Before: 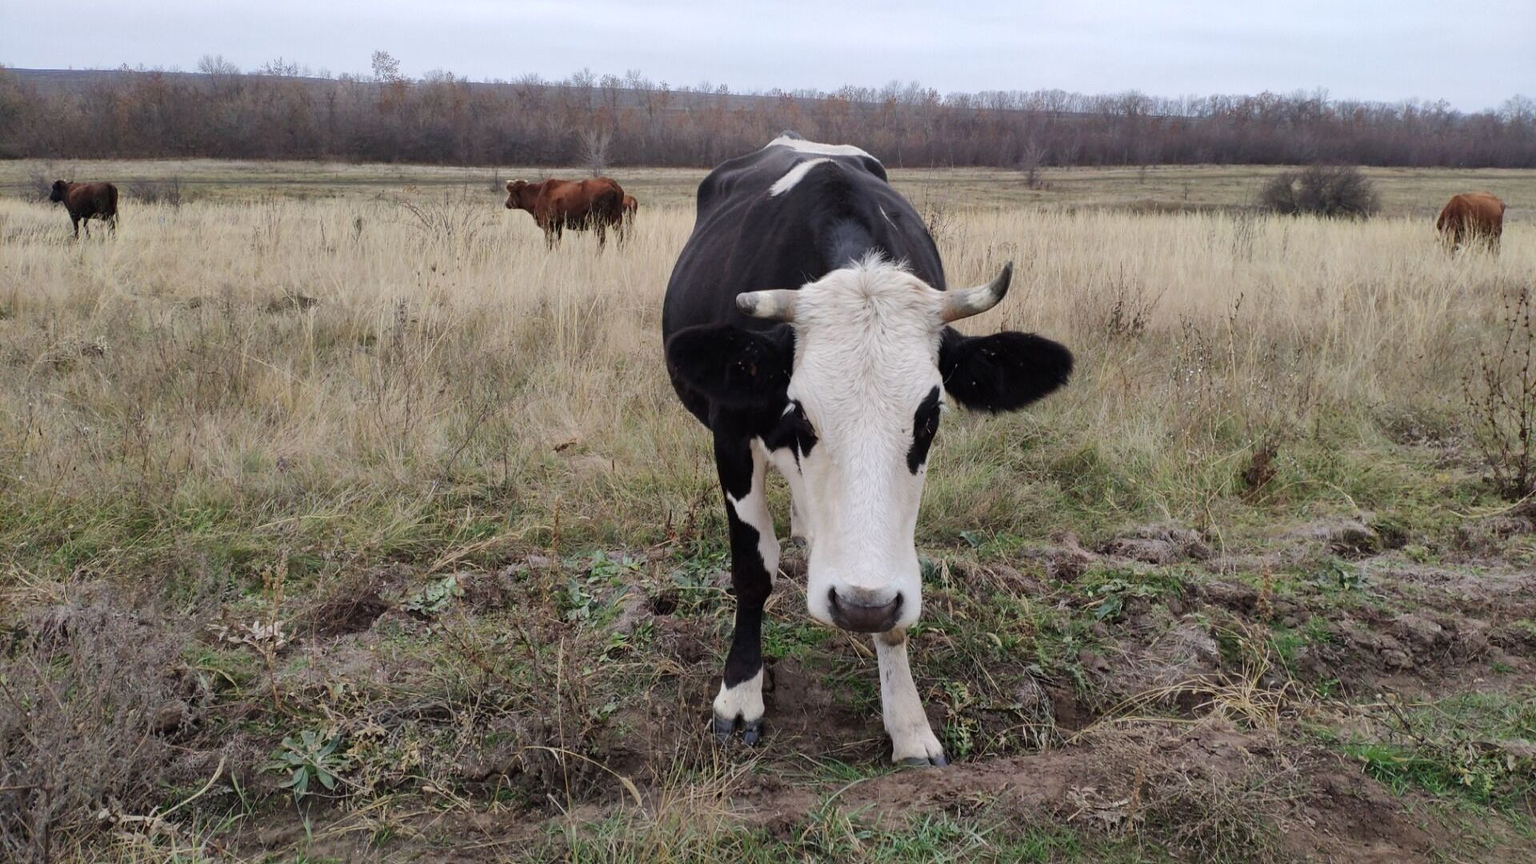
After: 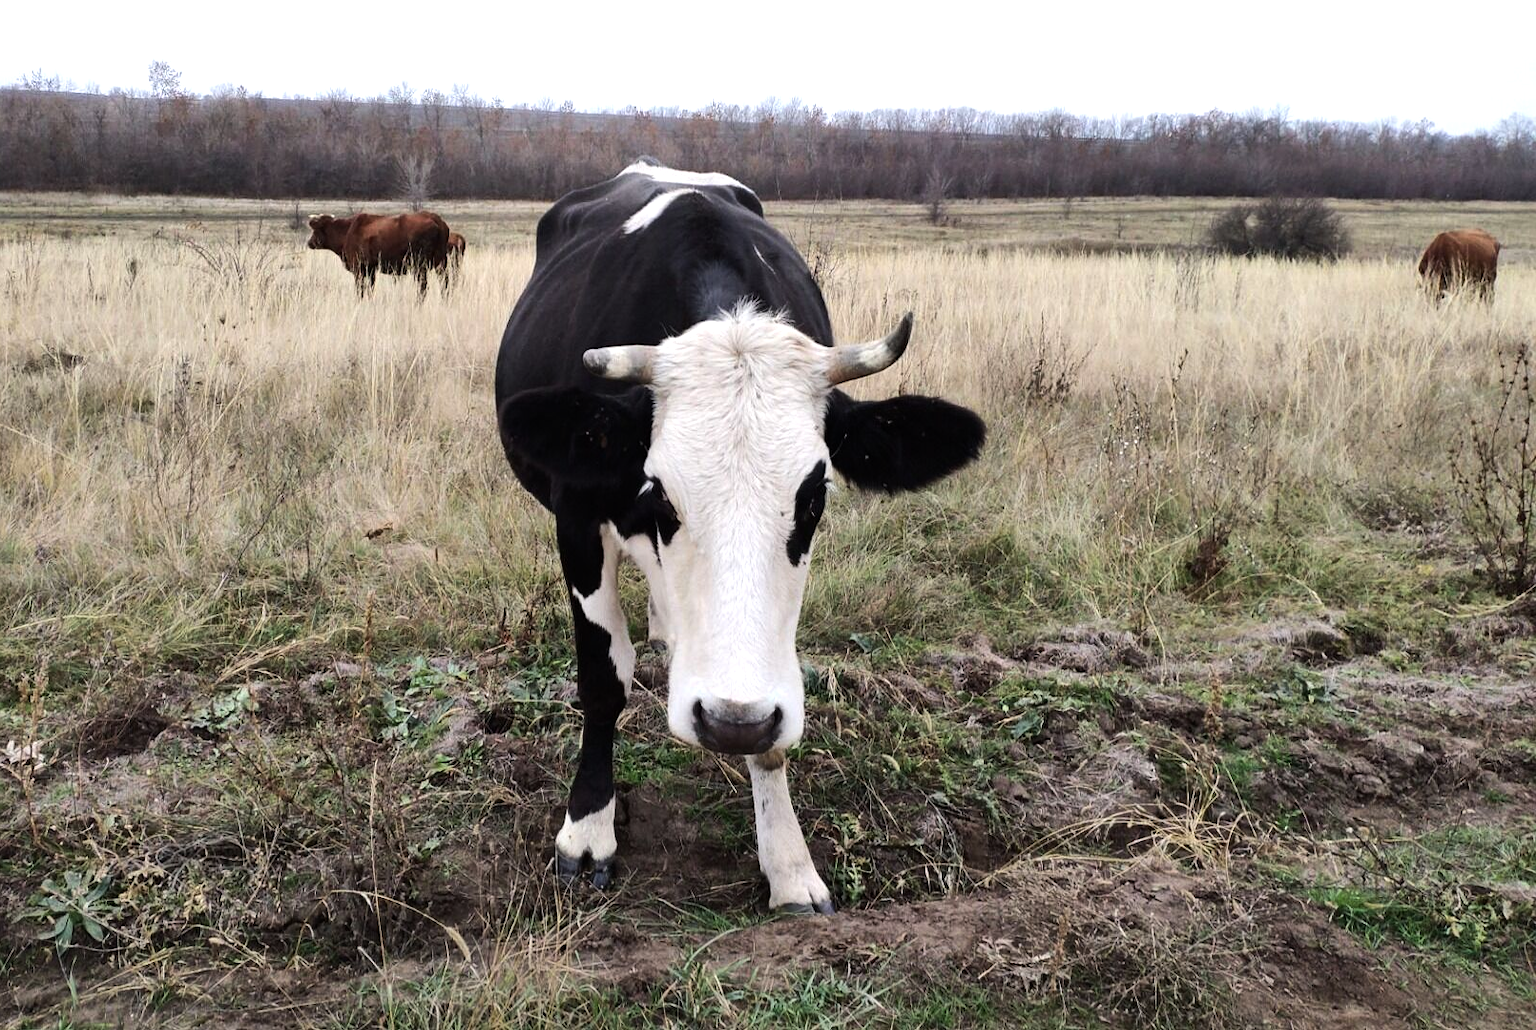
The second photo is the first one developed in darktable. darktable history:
crop: left 16.145%
tone equalizer: -8 EV -0.75 EV, -7 EV -0.7 EV, -6 EV -0.6 EV, -5 EV -0.4 EV, -3 EV 0.4 EV, -2 EV 0.6 EV, -1 EV 0.7 EV, +0 EV 0.75 EV, edges refinement/feathering 500, mask exposure compensation -1.57 EV, preserve details no
